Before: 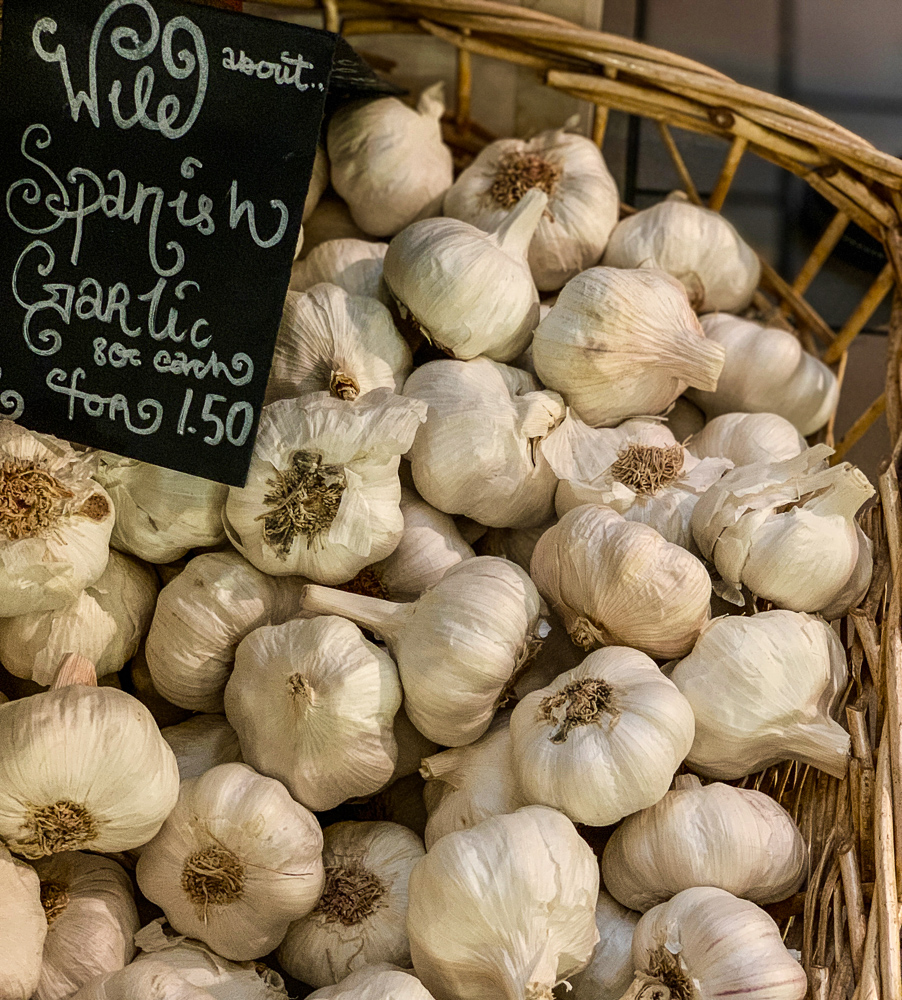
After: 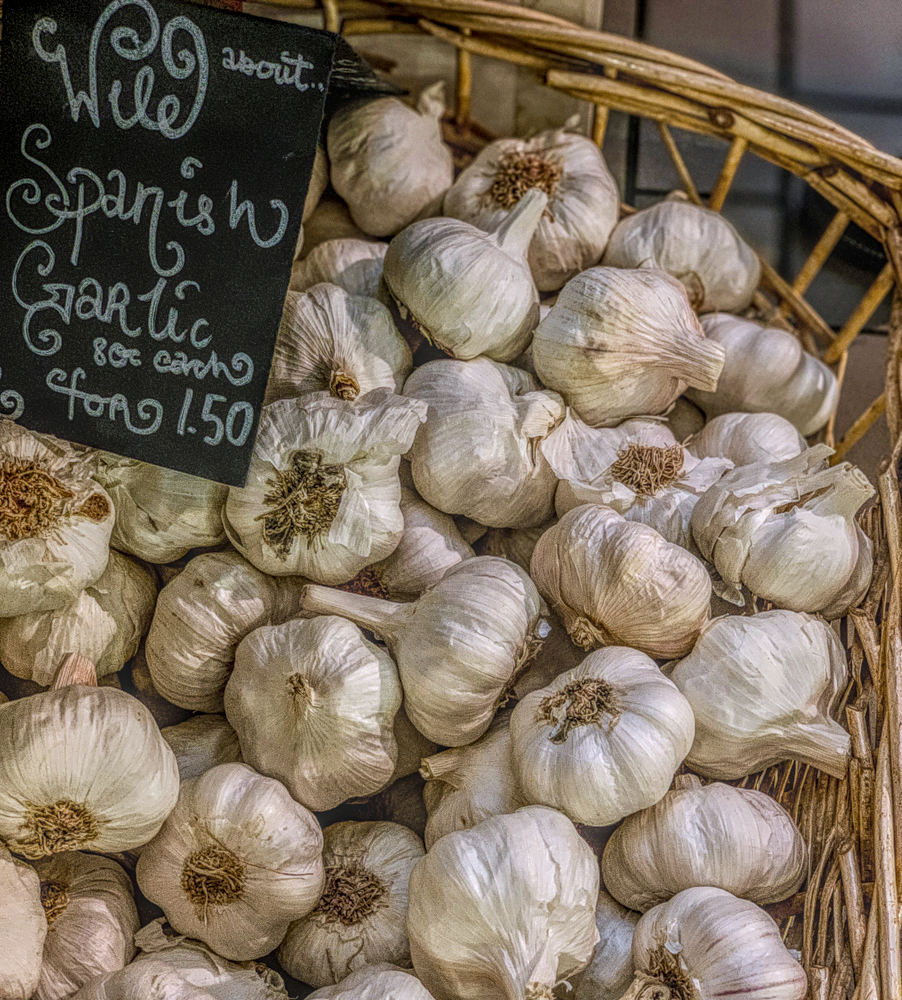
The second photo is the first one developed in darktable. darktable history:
white balance: red 0.967, blue 1.119, emerald 0.756
local contrast: highlights 0%, shadows 0%, detail 200%, midtone range 0.25
